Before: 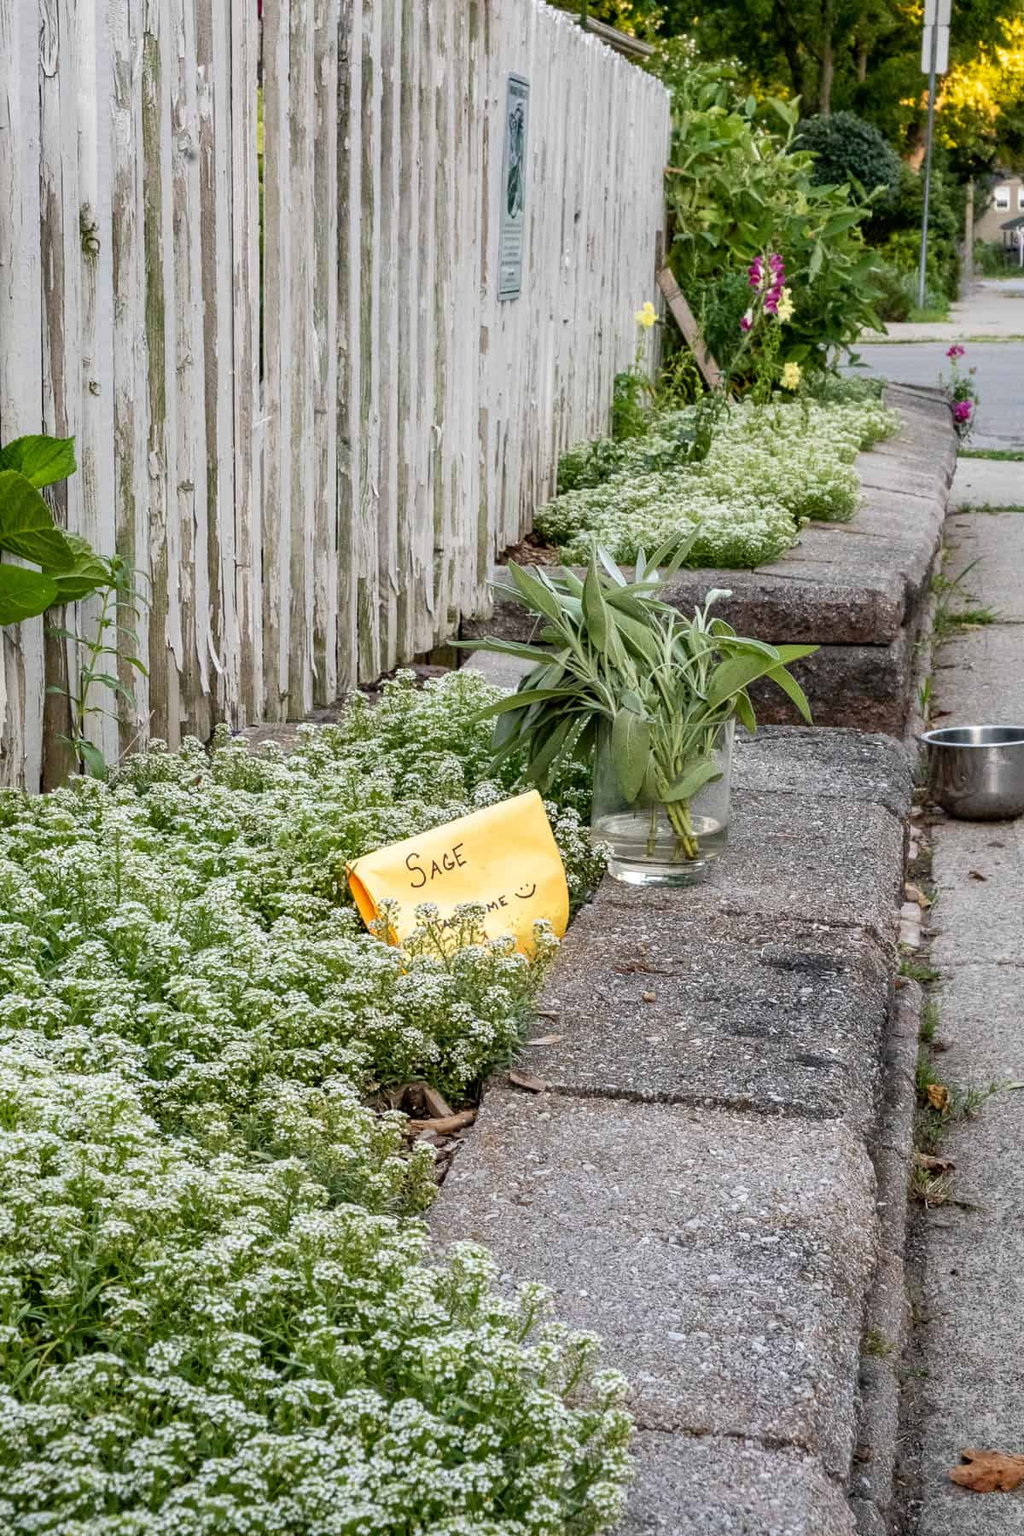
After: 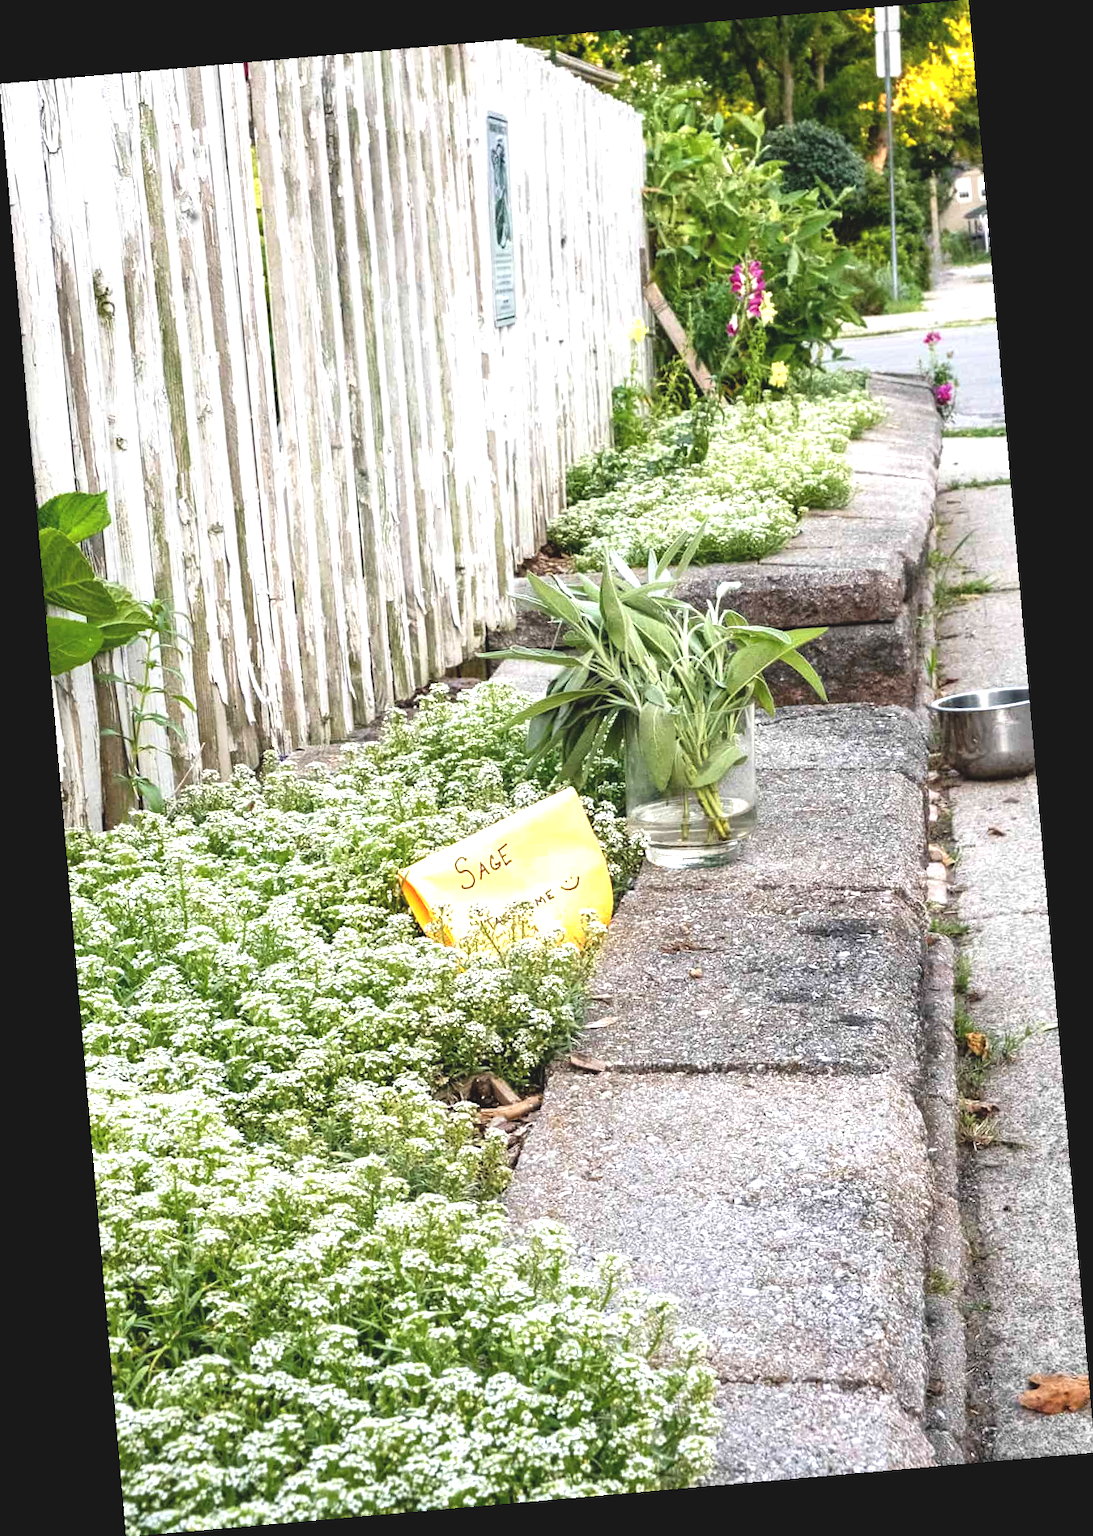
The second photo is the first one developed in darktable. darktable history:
rotate and perspective: rotation -4.98°, automatic cropping off
exposure: black level correction -0.005, exposure 1 EV, compensate highlight preservation false
